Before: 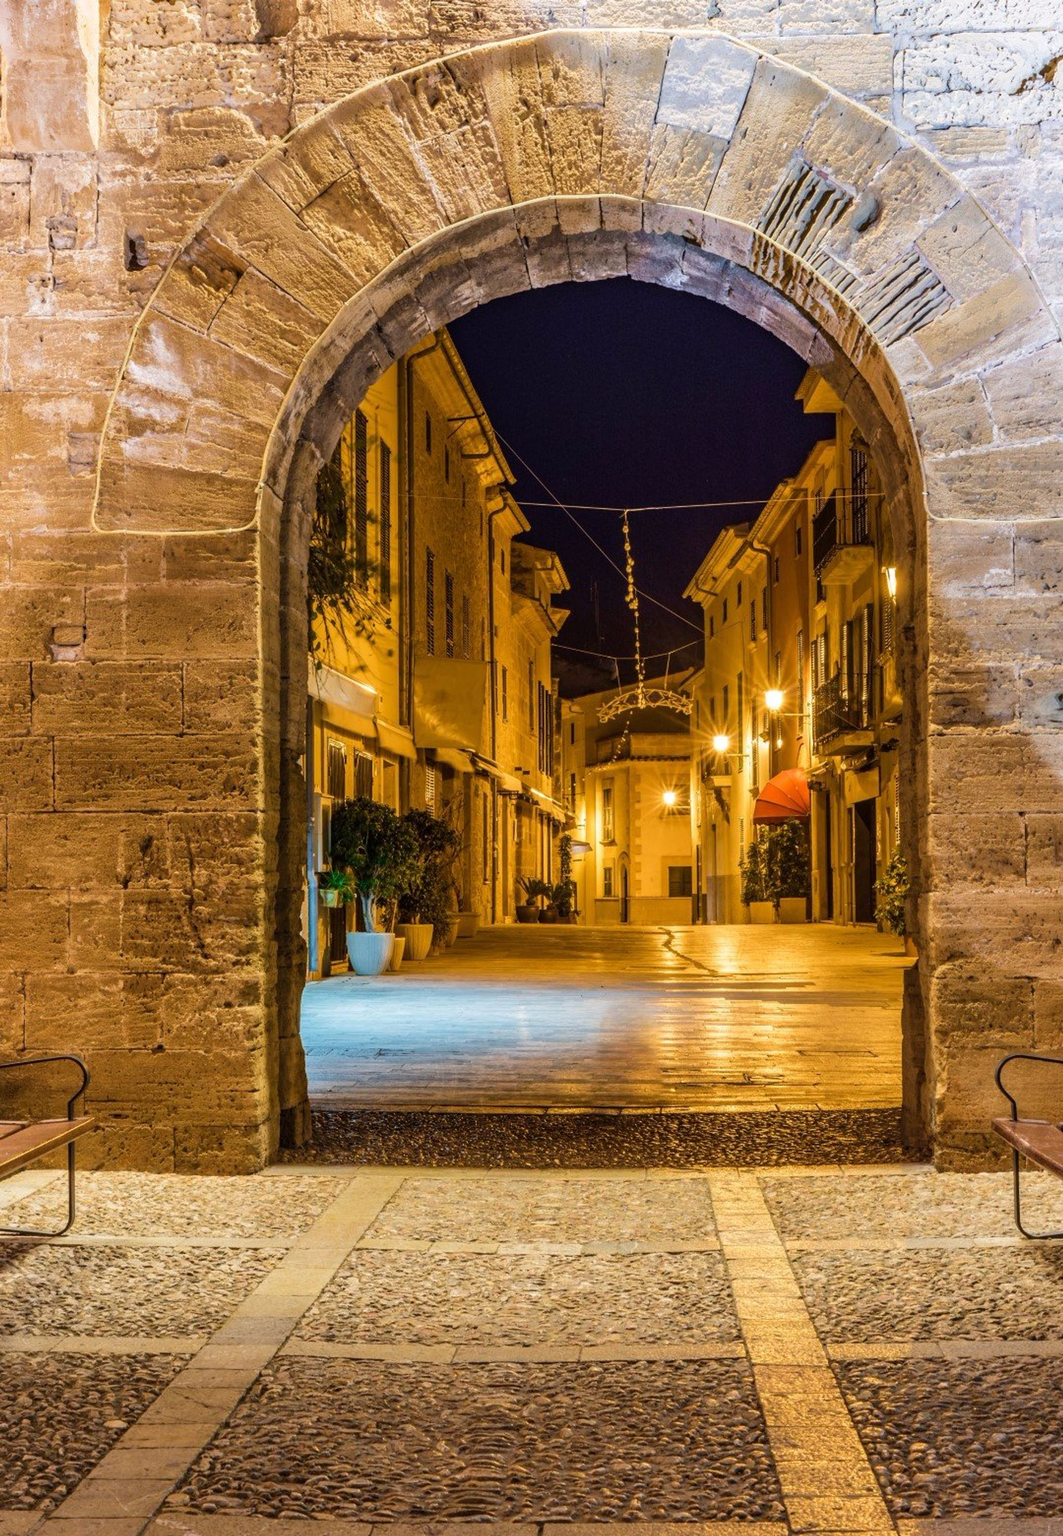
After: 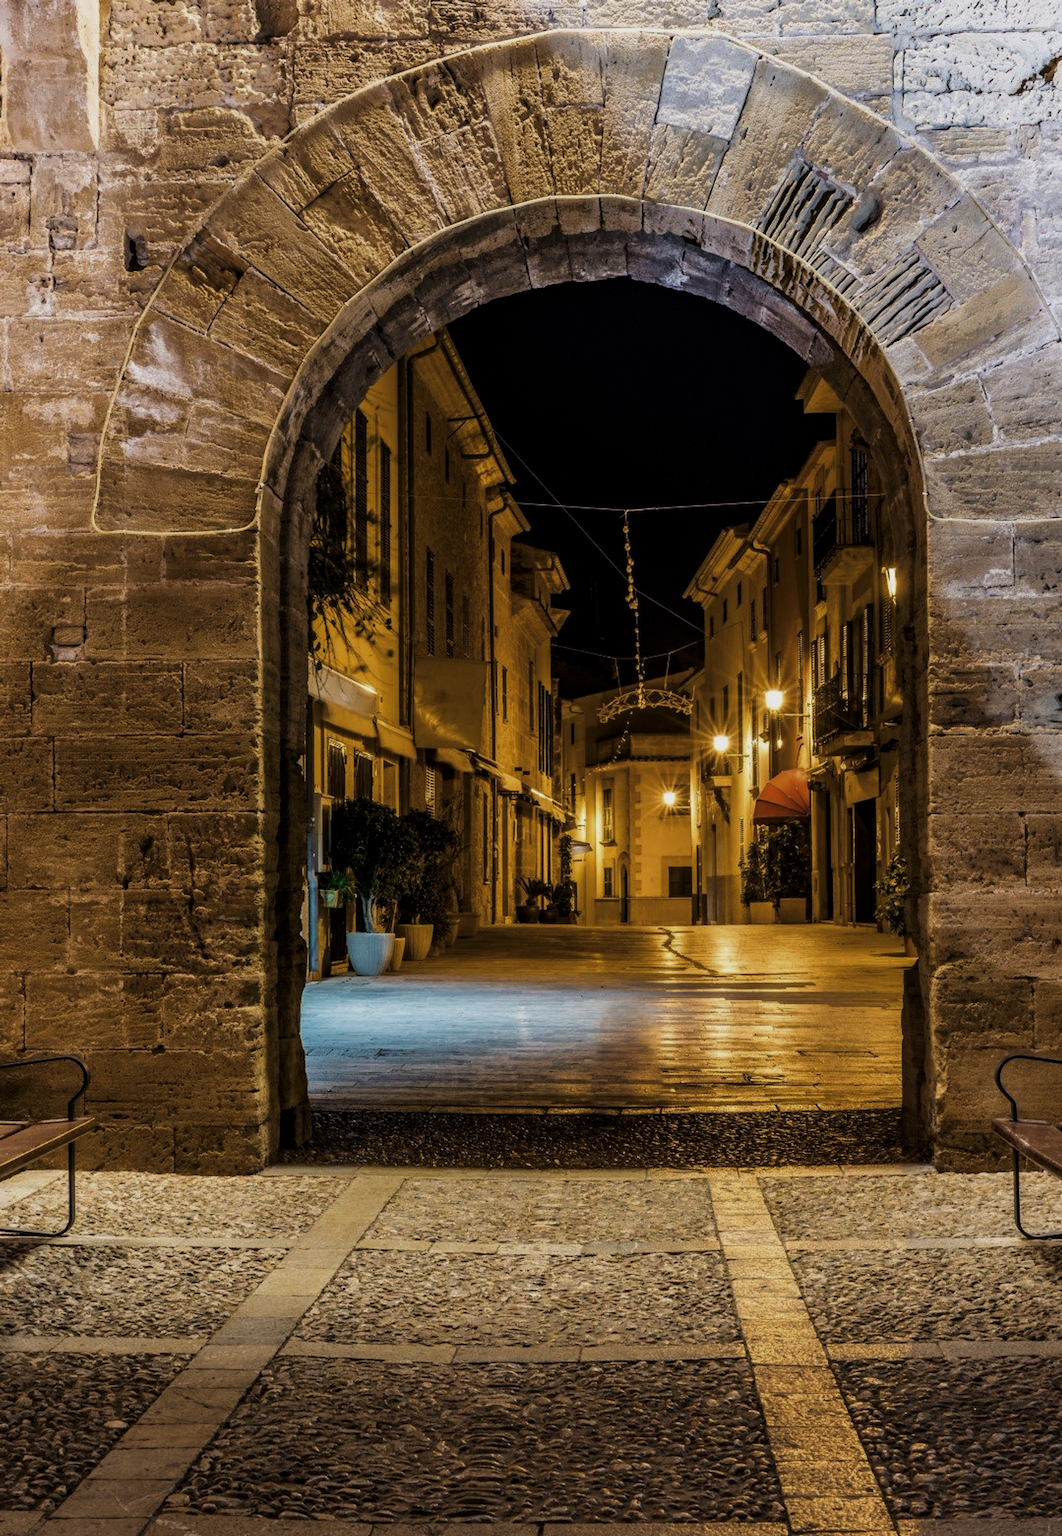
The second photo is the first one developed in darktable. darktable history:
filmic rgb: black relative exposure -9.53 EV, white relative exposure 3.03 EV, hardness 6.18, color science v6 (2022)
levels: levels [0, 0.618, 1]
